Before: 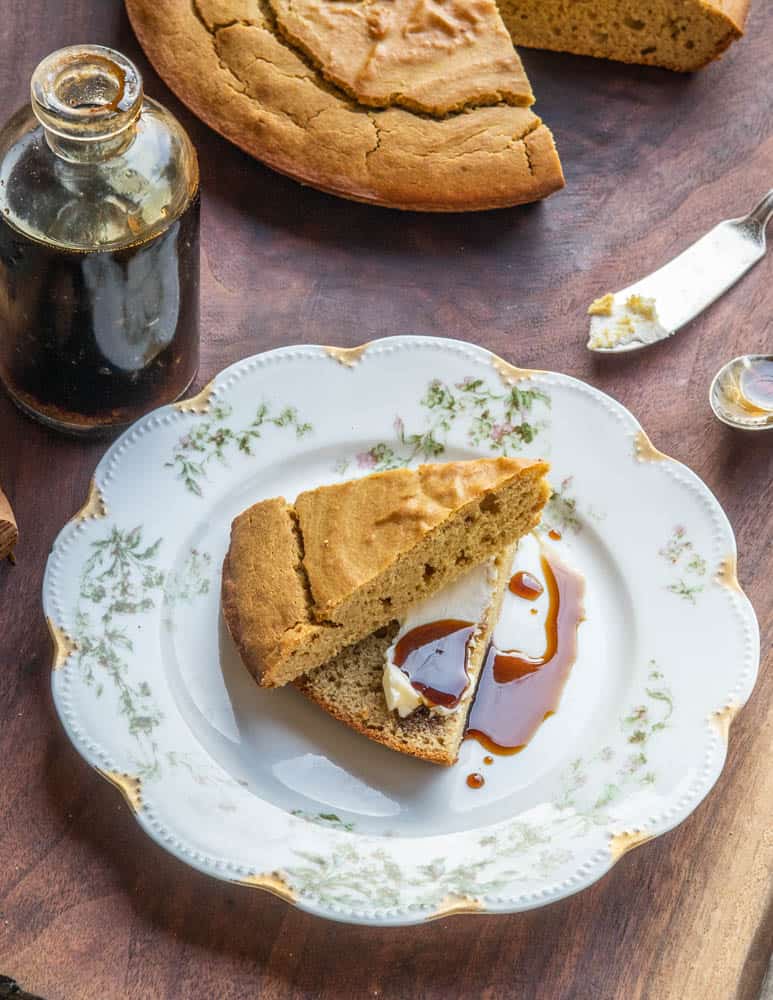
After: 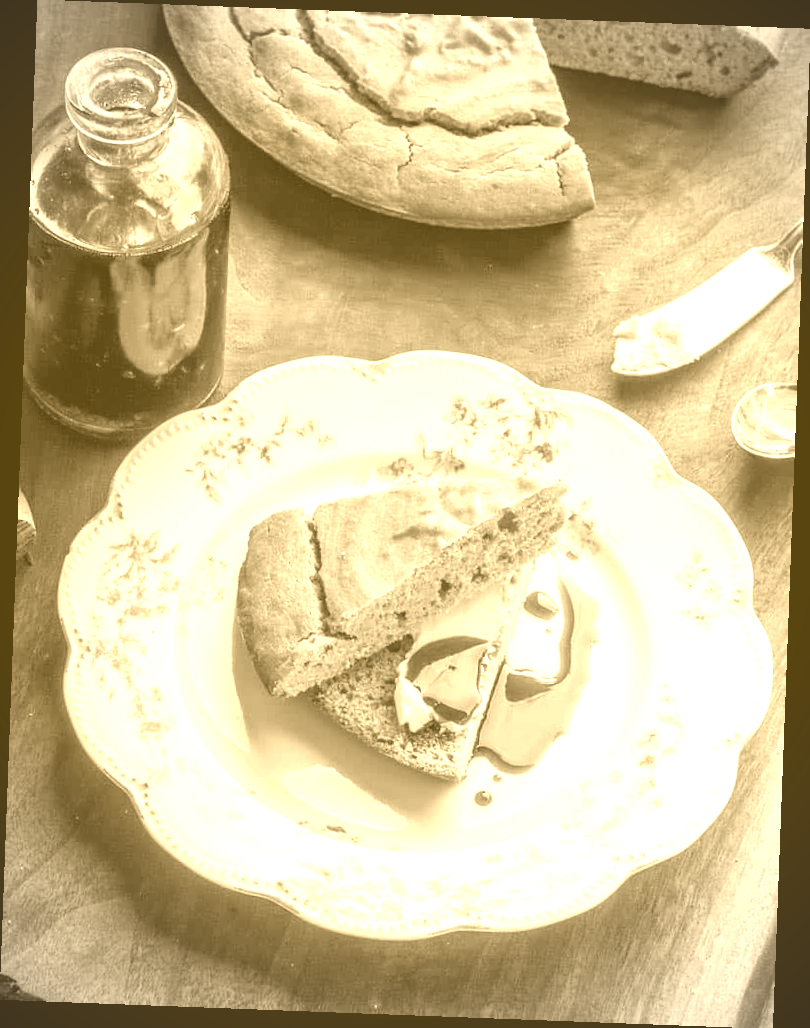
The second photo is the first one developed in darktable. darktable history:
rotate and perspective: rotation 2.17°, automatic cropping off
colorize: hue 36°, source mix 100%
vignetting: fall-off radius 63.6%
